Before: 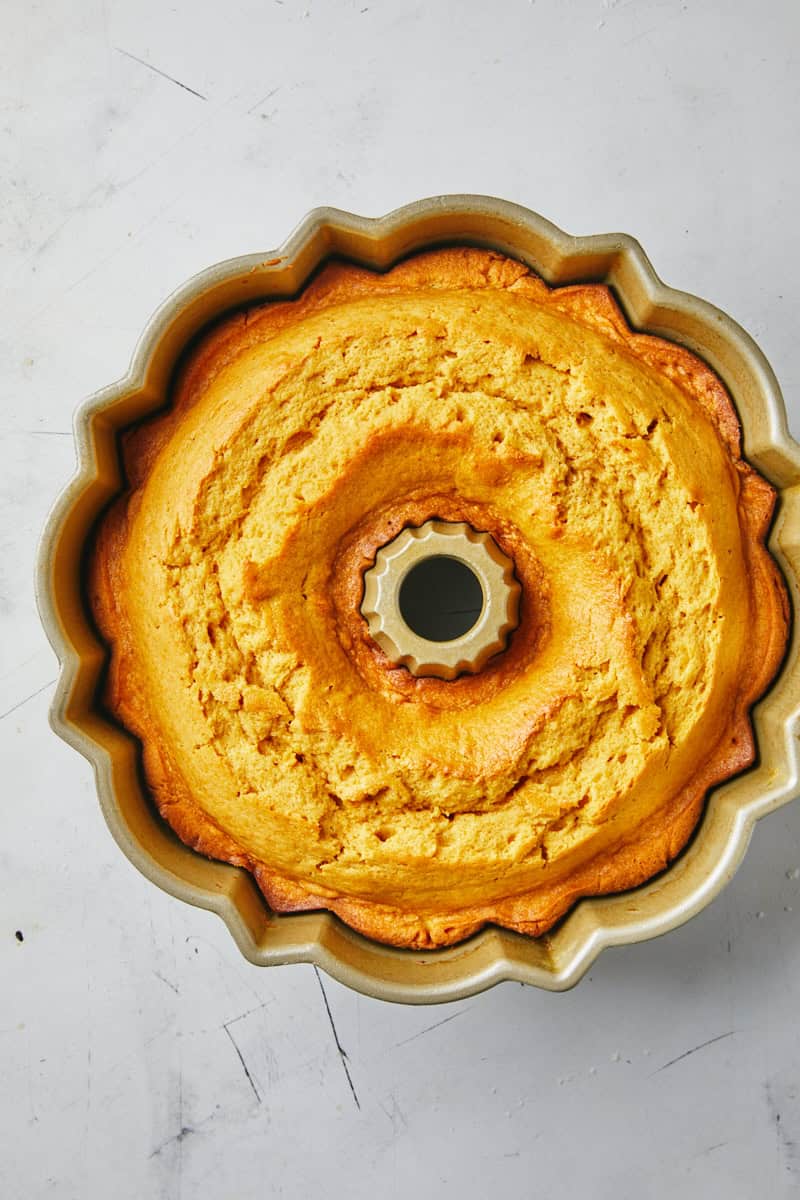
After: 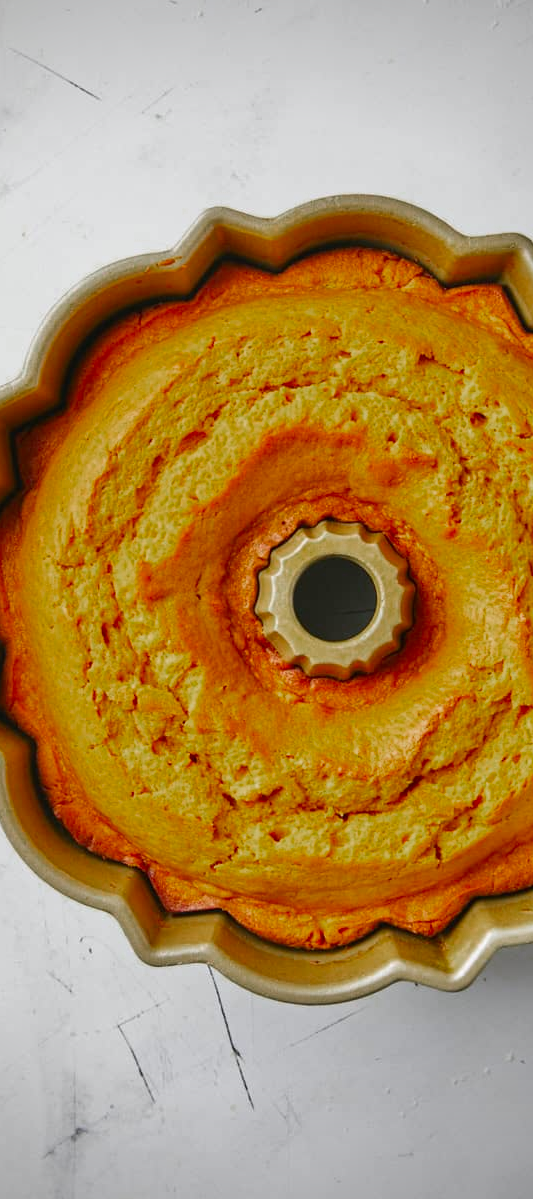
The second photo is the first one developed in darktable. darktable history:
crop and rotate: left 13.443%, right 19.883%
color zones: curves: ch0 [(0, 0.48) (0.209, 0.398) (0.305, 0.332) (0.429, 0.493) (0.571, 0.5) (0.714, 0.5) (0.857, 0.5) (1, 0.48)]; ch1 [(0, 0.633) (0.143, 0.586) (0.286, 0.489) (0.429, 0.448) (0.571, 0.31) (0.714, 0.335) (0.857, 0.492) (1, 0.633)]; ch2 [(0, 0.448) (0.143, 0.498) (0.286, 0.5) (0.429, 0.5) (0.571, 0.5) (0.714, 0.5) (0.857, 0.5) (1, 0.448)]
vignetting: unbound false
